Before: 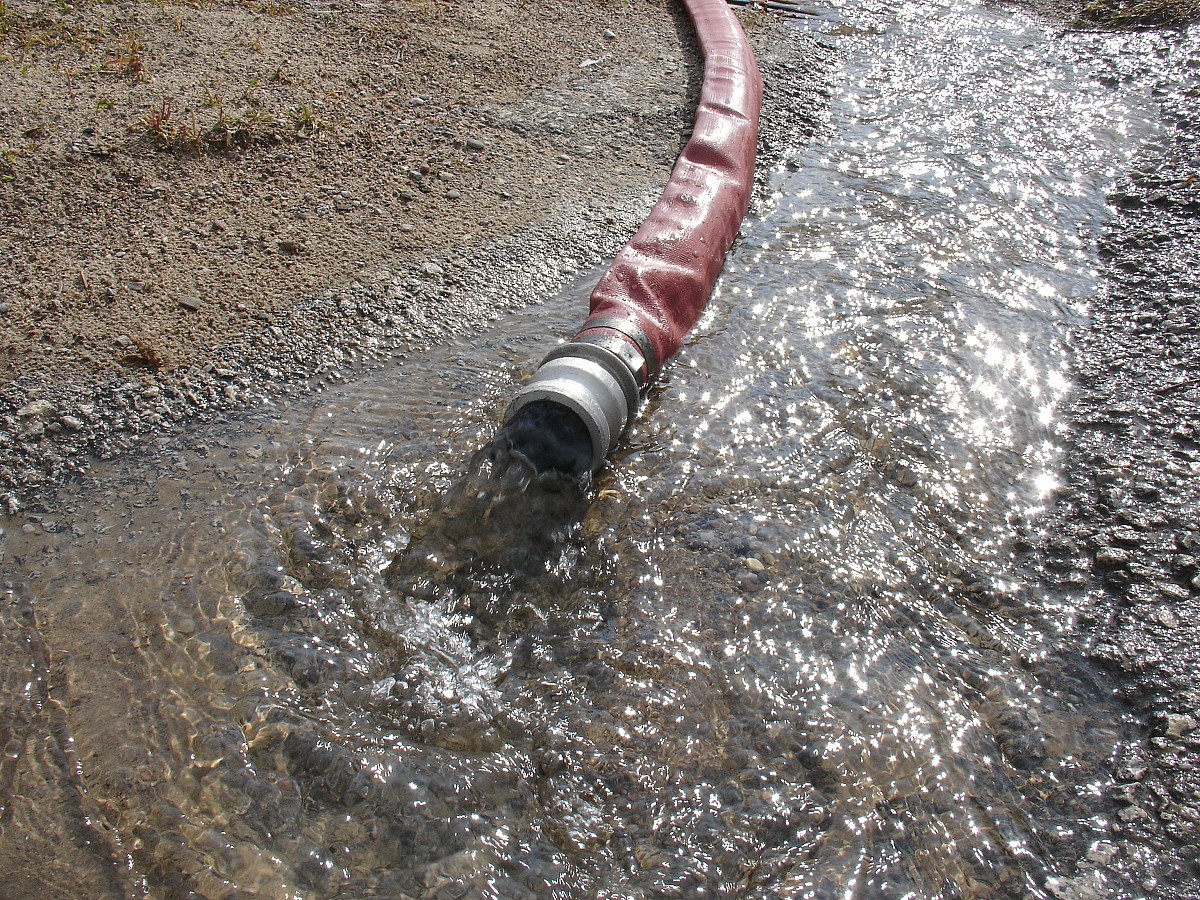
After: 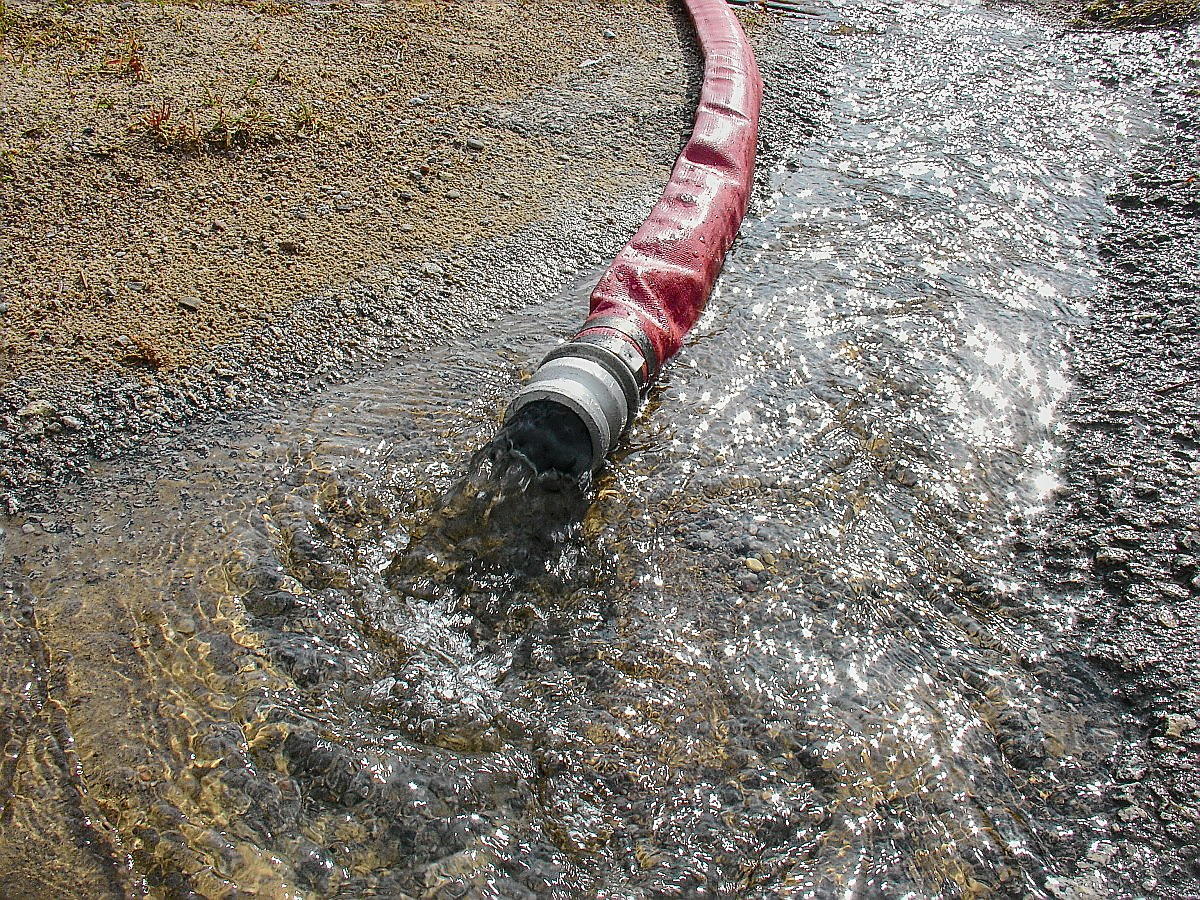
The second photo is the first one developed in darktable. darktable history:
local contrast: on, module defaults
tone curve: curves: ch0 [(0, 0.018) (0.036, 0.038) (0.15, 0.131) (0.27, 0.247) (0.503, 0.556) (0.763, 0.785) (1, 0.919)]; ch1 [(0, 0) (0.203, 0.158) (0.333, 0.283) (0.451, 0.417) (0.502, 0.5) (0.519, 0.522) (0.562, 0.588) (0.603, 0.664) (0.722, 0.813) (1, 1)]; ch2 [(0, 0) (0.29, 0.295) (0.404, 0.436) (0.497, 0.499) (0.521, 0.523) (0.561, 0.605) (0.639, 0.664) (0.712, 0.764) (1, 1)], color space Lab, independent channels, preserve colors none
sharpen: radius 1.4, amount 1.25, threshold 0.7
